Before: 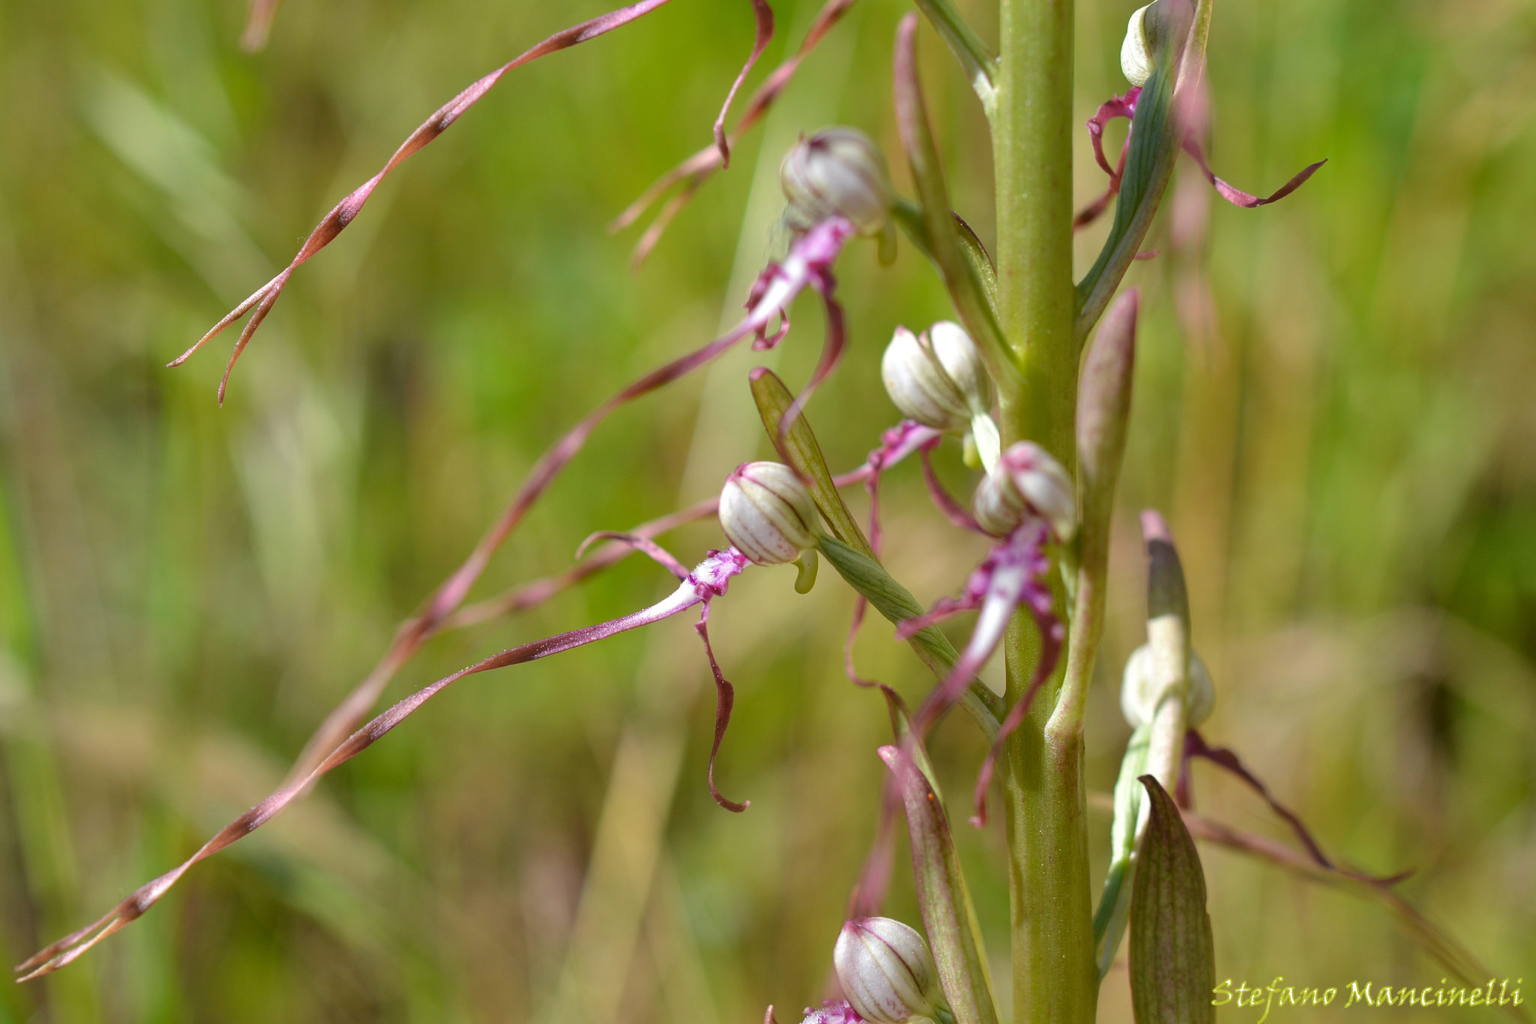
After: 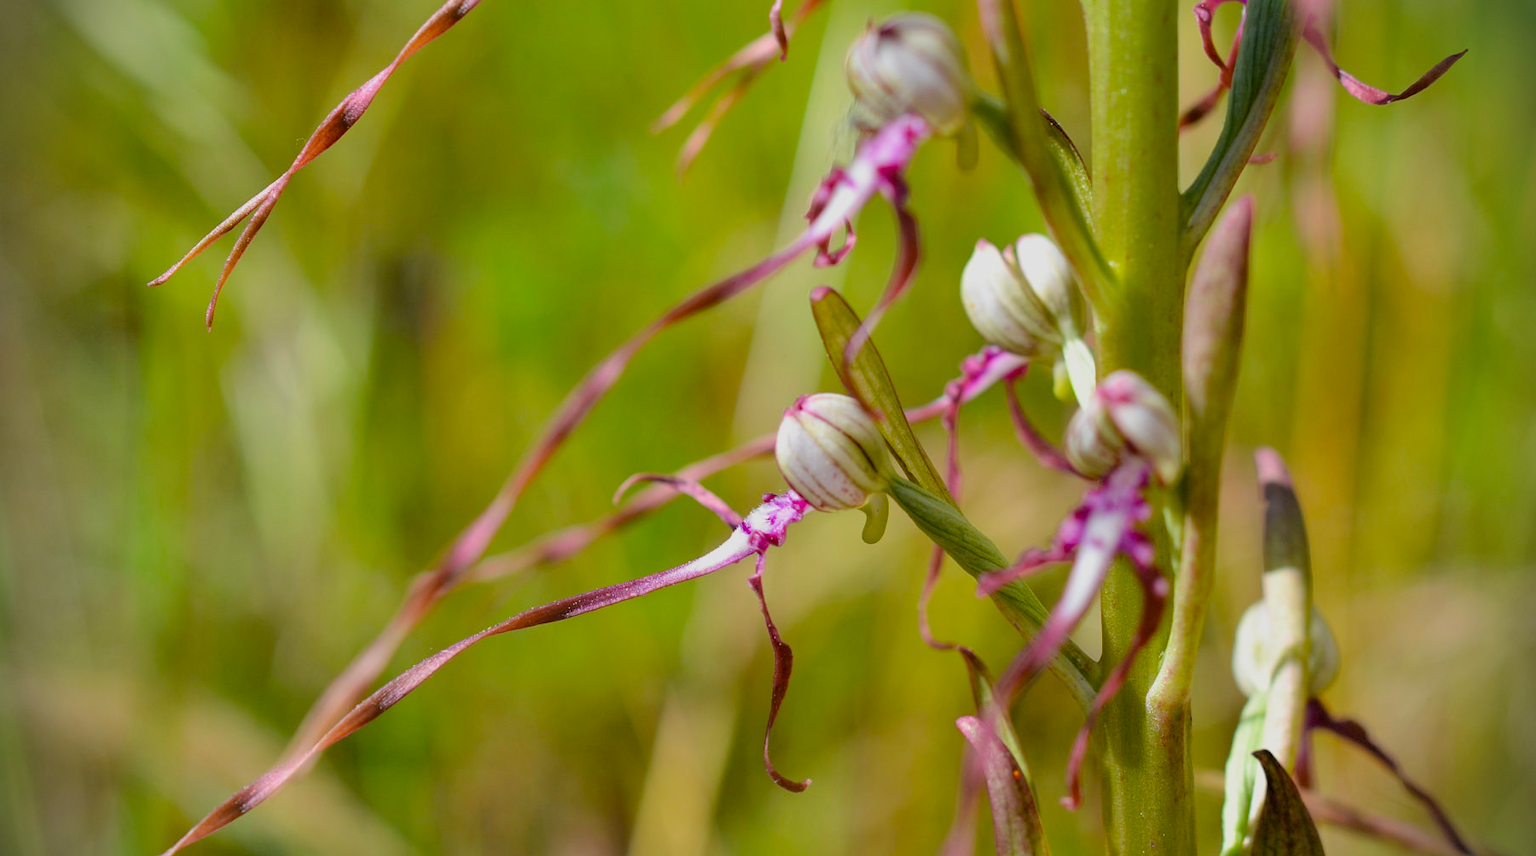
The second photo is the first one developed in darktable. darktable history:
crop and rotate: left 2.425%, top 11.305%, right 9.6%, bottom 15.08%
filmic rgb: black relative exposure -7.75 EV, white relative exposure 4.4 EV, threshold 3 EV, target black luminance 0%, hardness 3.76, latitude 50.51%, contrast 1.074, highlights saturation mix 10%, shadows ↔ highlights balance -0.22%, color science v4 (2020), enable highlight reconstruction true
vignetting: dithering 8-bit output, unbound false
